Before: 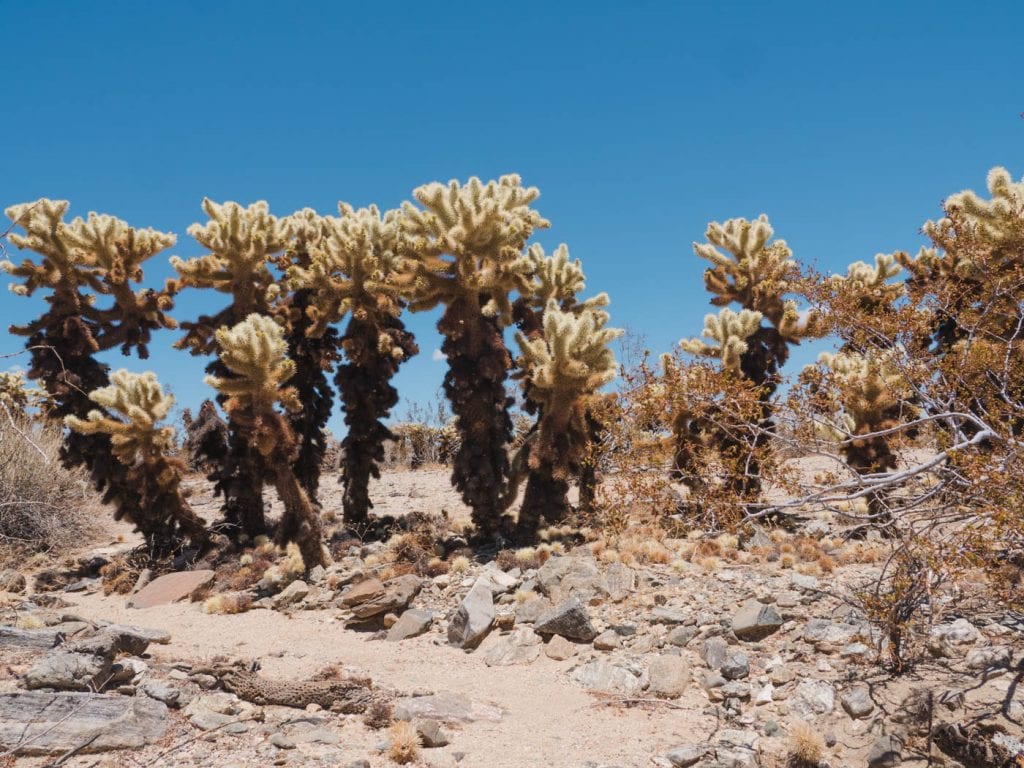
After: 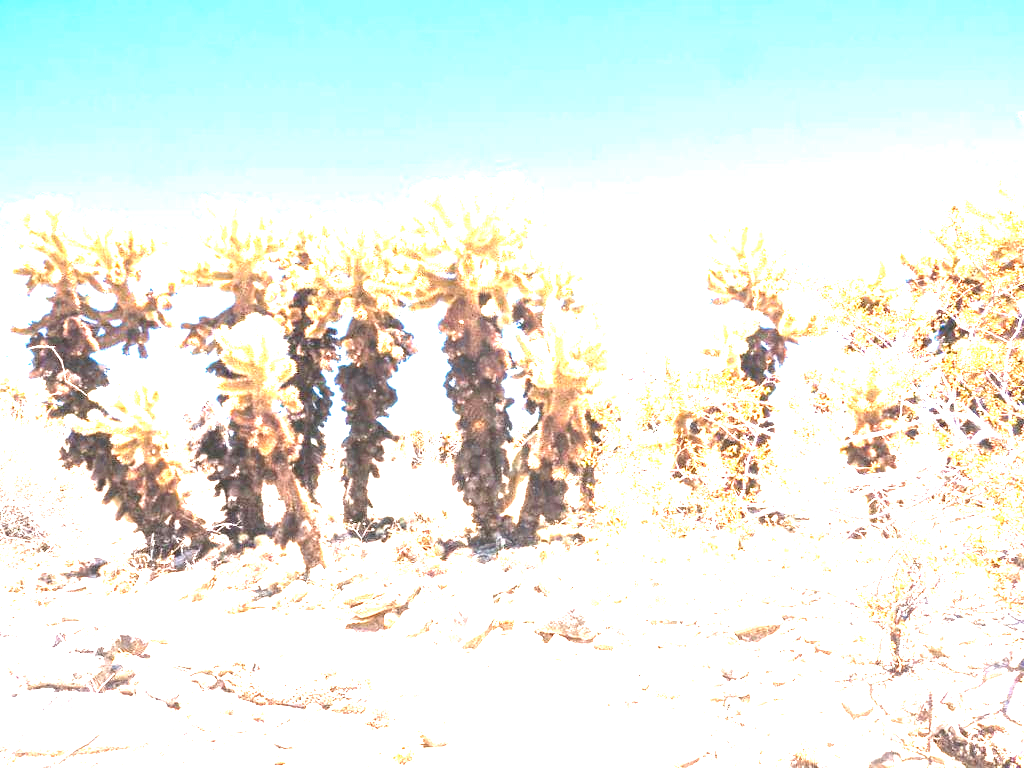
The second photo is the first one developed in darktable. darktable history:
color correction: highlights b* 0.063, saturation 0.978
exposure: black level correction 0, exposure 3.93 EV, compensate exposure bias true, compensate highlight preservation false
